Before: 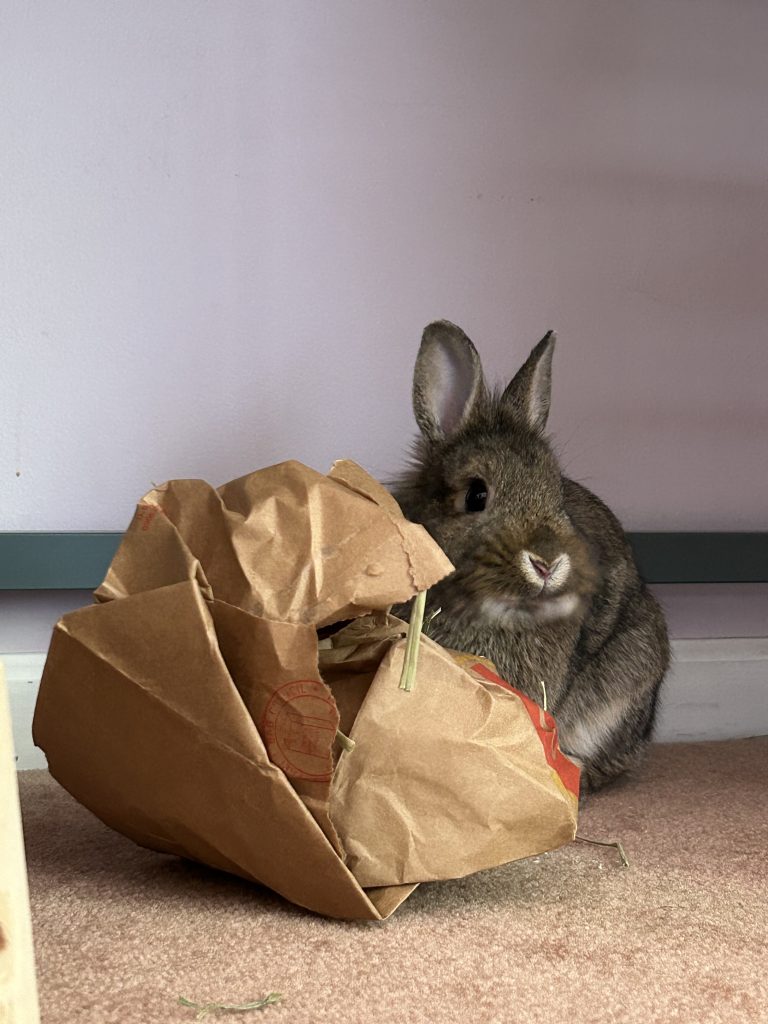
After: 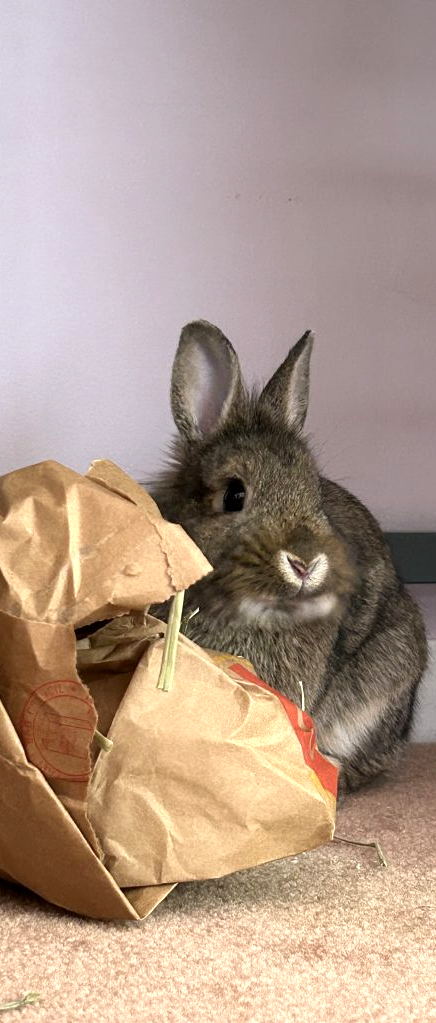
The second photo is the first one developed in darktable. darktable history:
exposure: black level correction 0.001, exposure 0.498 EV, compensate exposure bias true, compensate highlight preservation false
crop: left 31.602%, top 0.008%, right 11.529%
